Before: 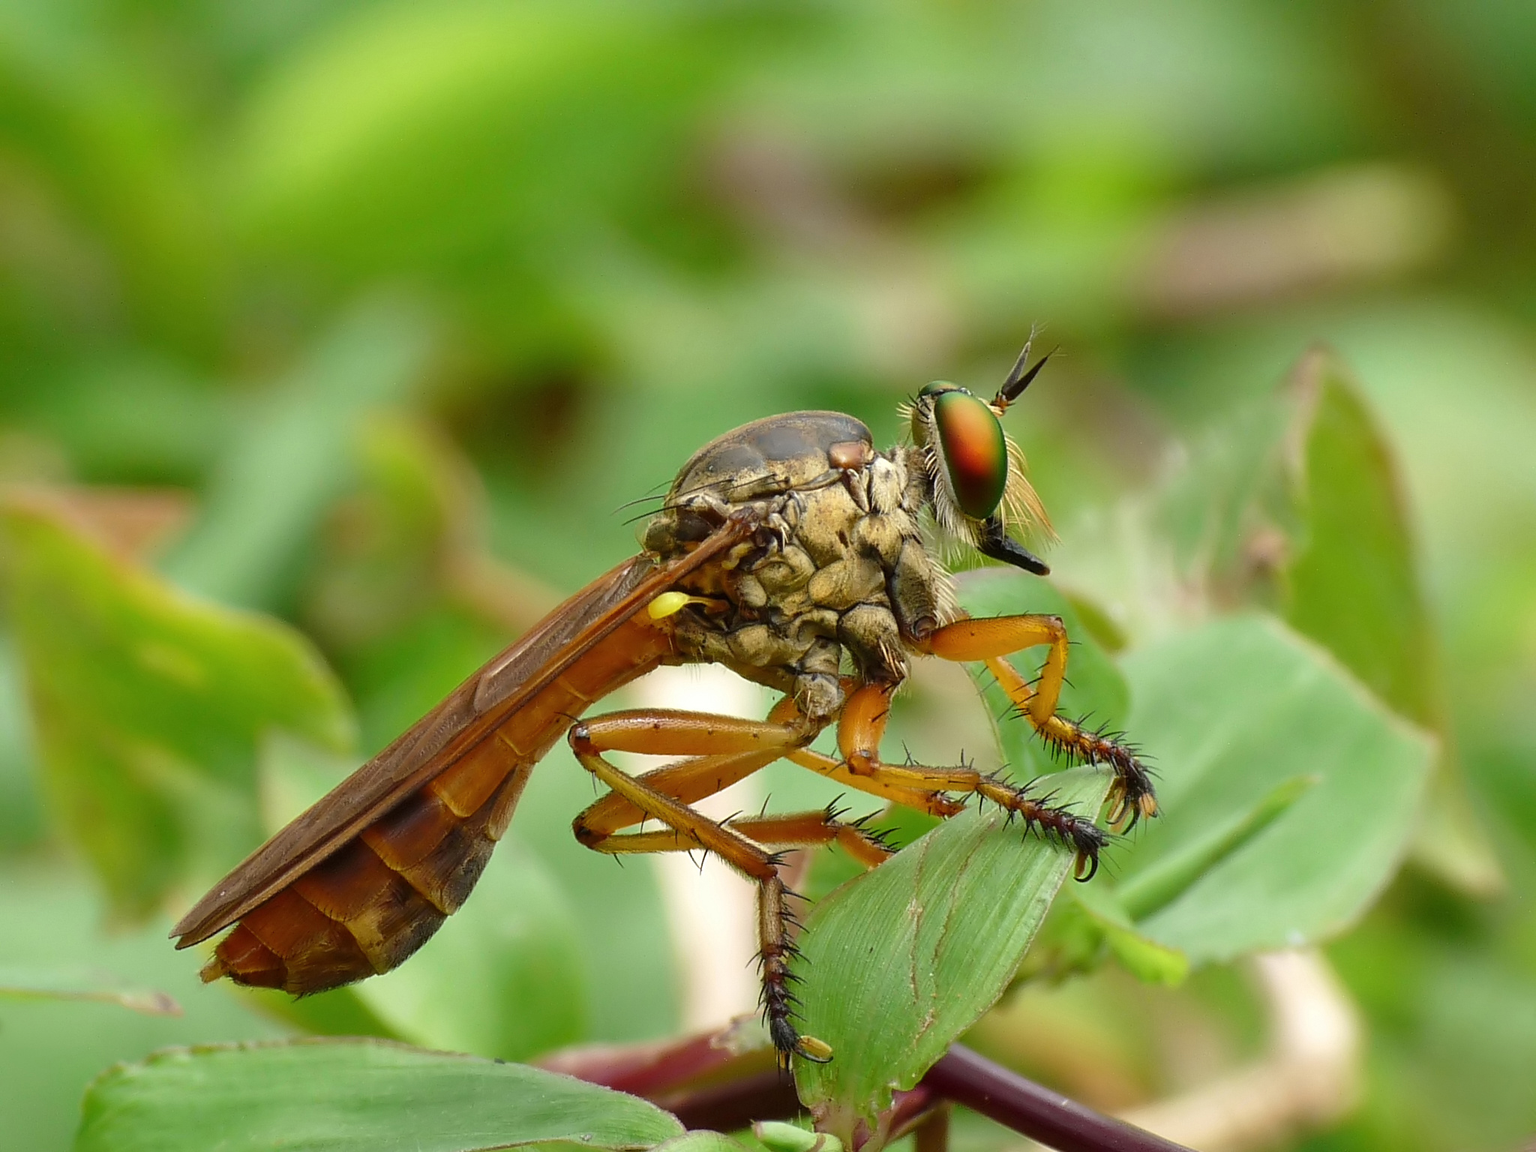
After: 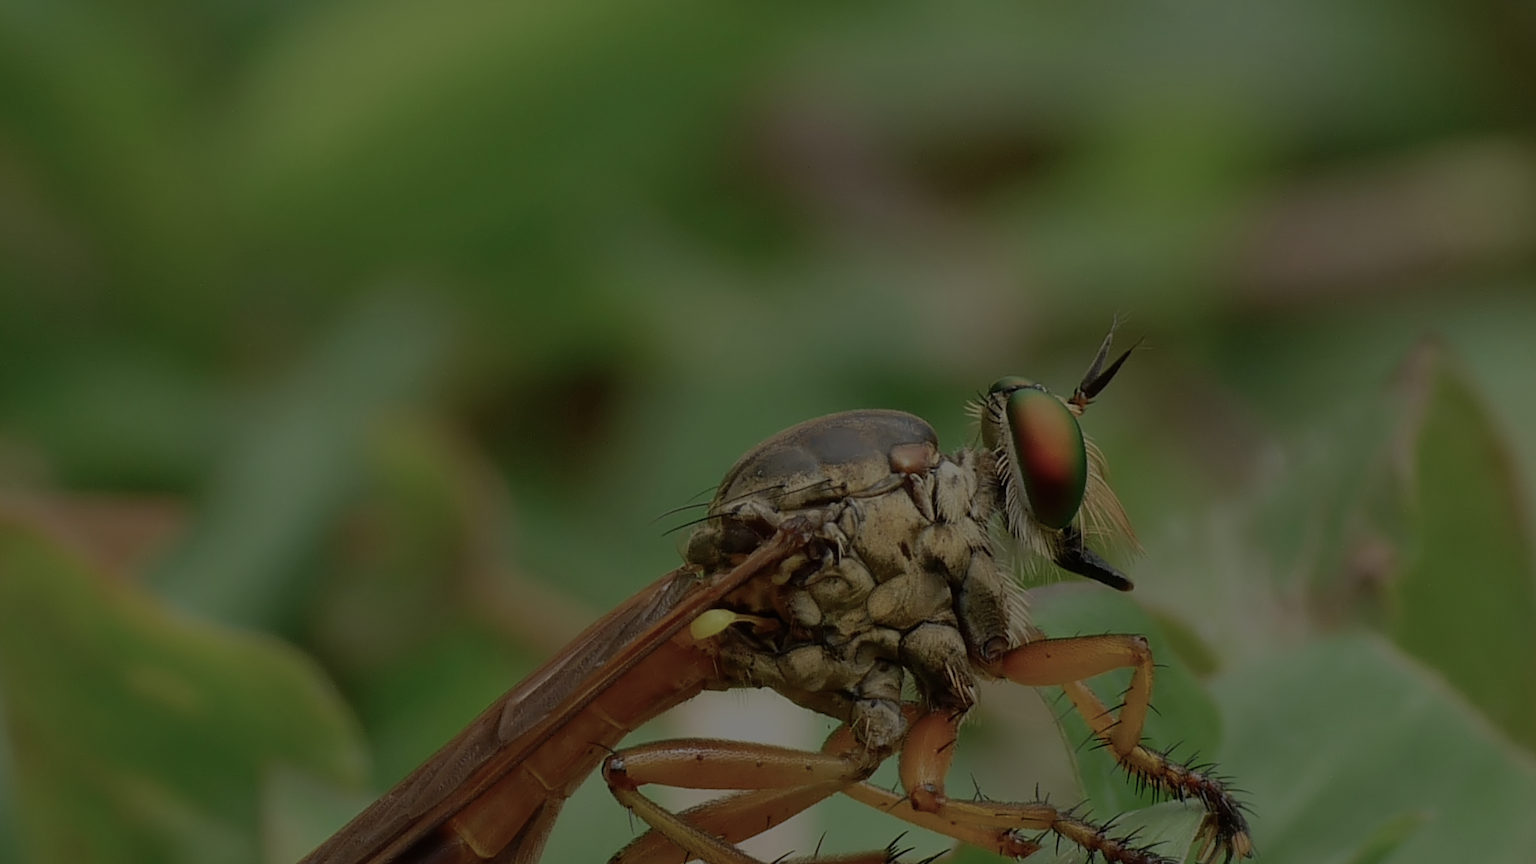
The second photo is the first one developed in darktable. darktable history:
crop: left 1.509%, top 3.452%, right 7.696%, bottom 28.452%
color calibration: x 0.342, y 0.356, temperature 5122 K
color balance rgb: perceptual brilliance grading › global brilliance -48.39%
color balance: output saturation 98.5%
